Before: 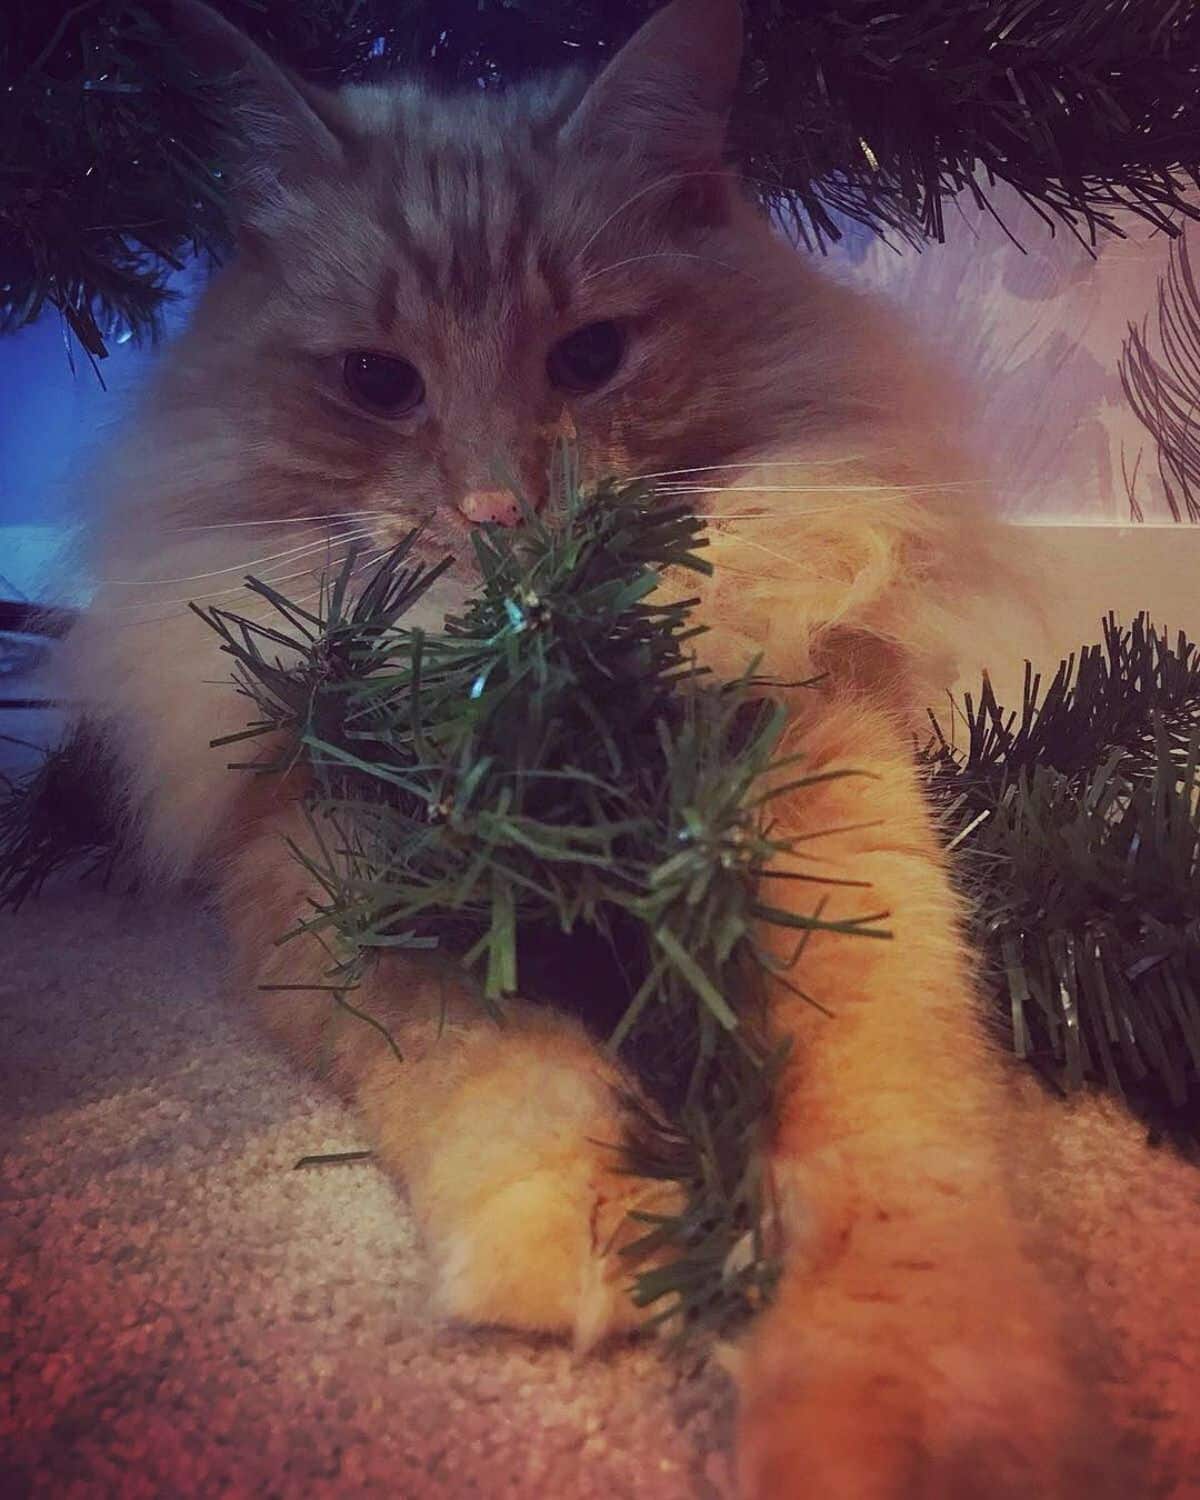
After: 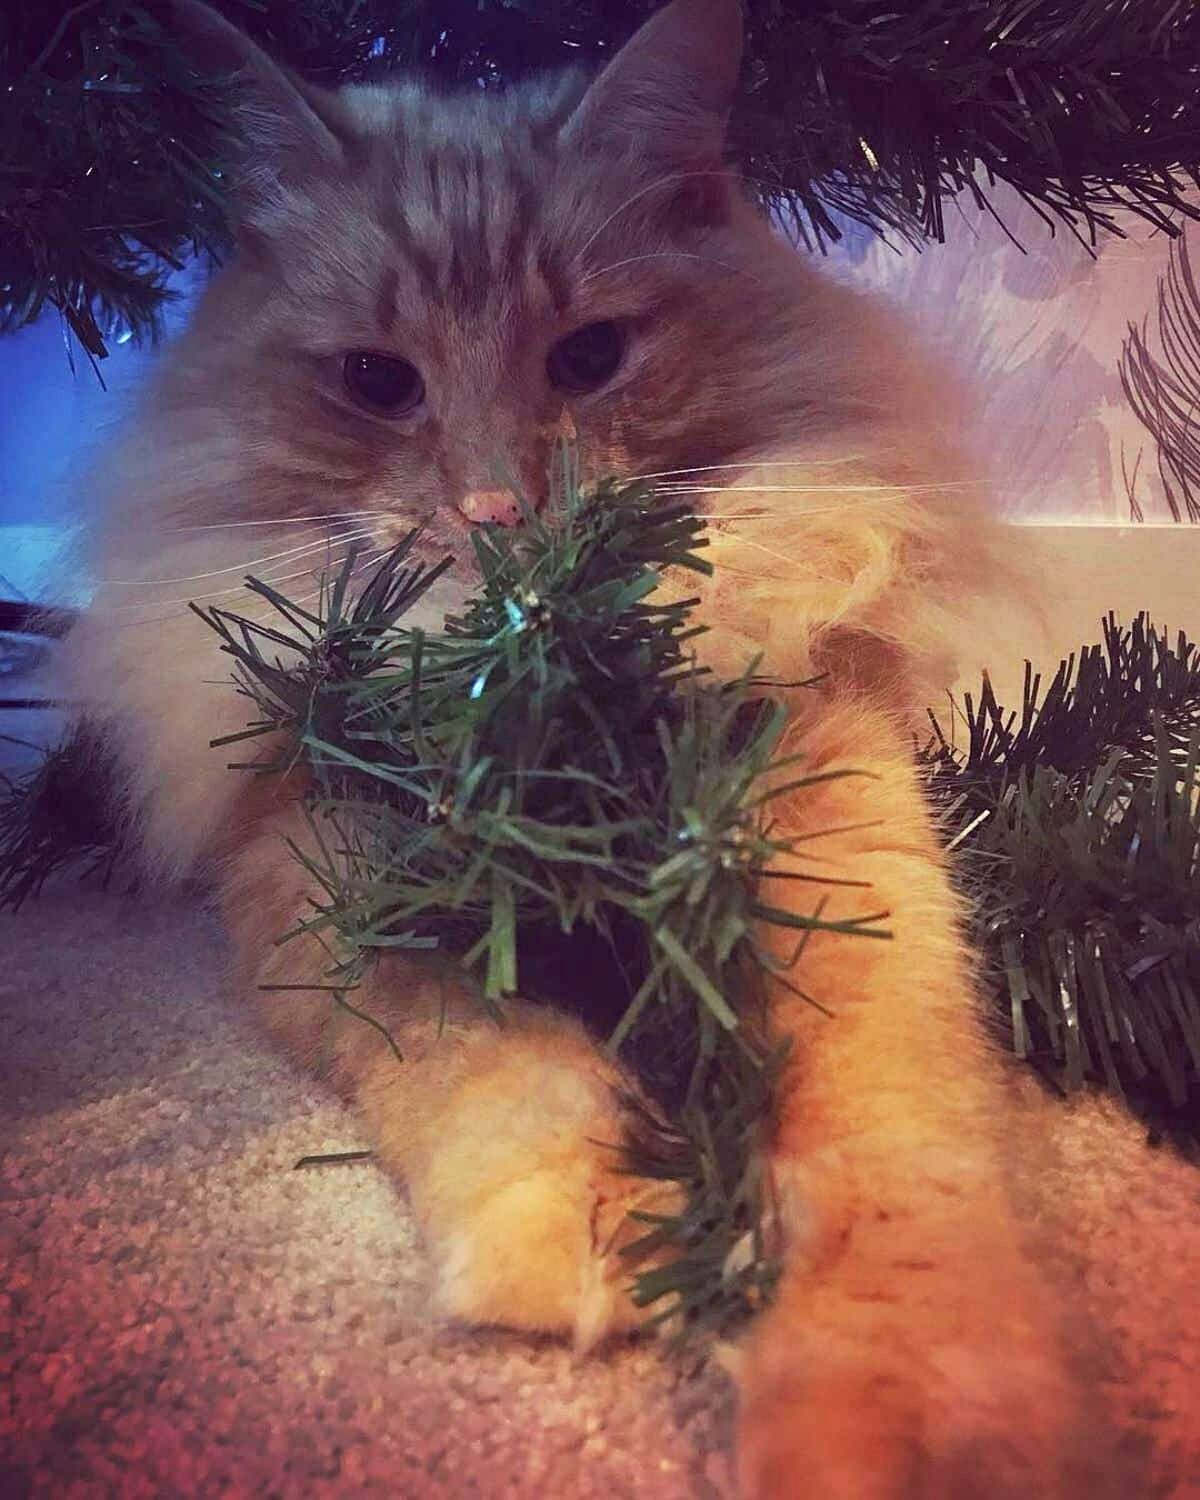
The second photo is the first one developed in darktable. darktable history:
exposure: black level correction 0.001, exposure 0.5 EV, compensate exposure bias true, compensate highlight preservation false
contrast equalizer: y [[0.528 ×6], [0.514 ×6], [0.362 ×6], [0 ×6], [0 ×6]]
